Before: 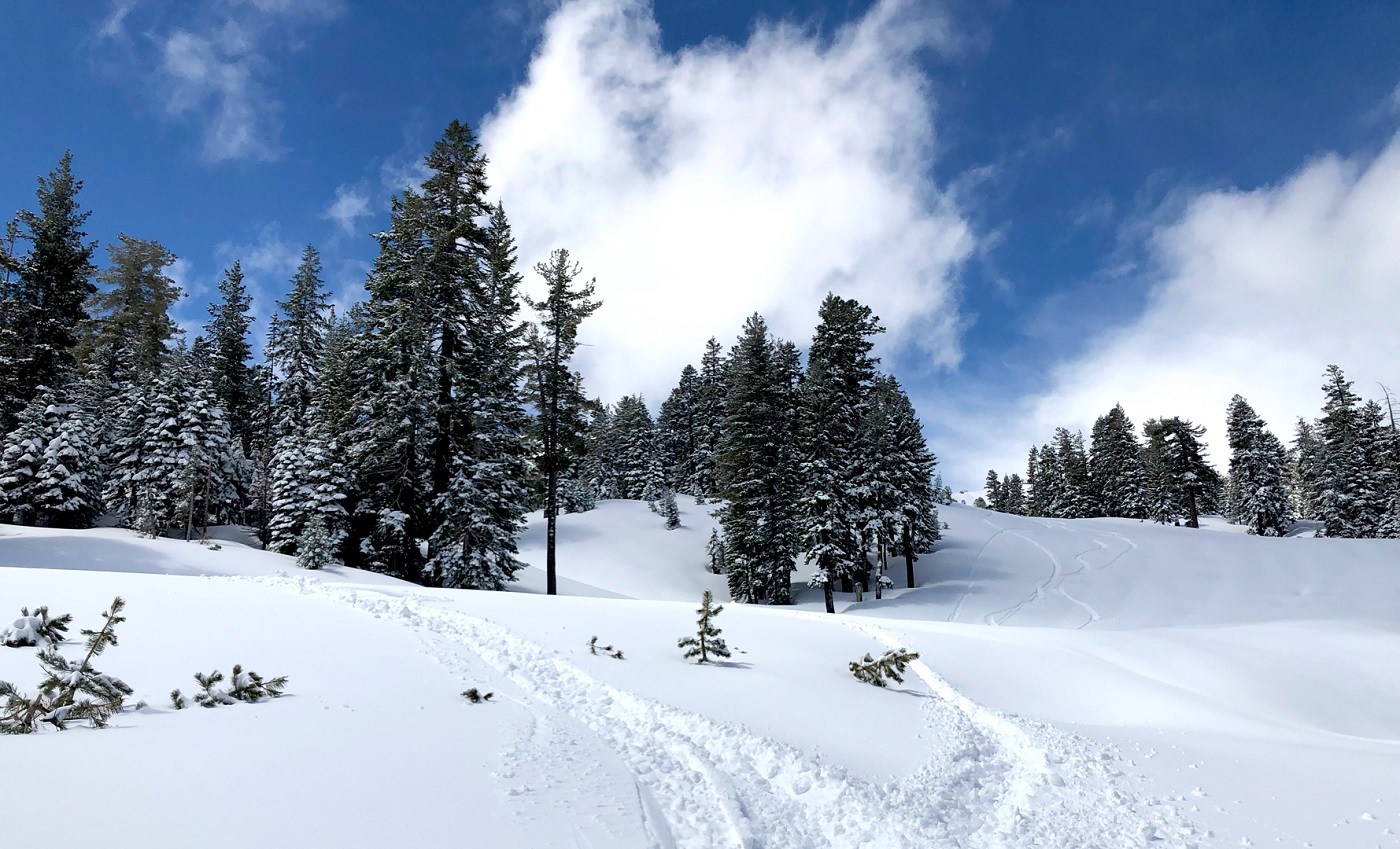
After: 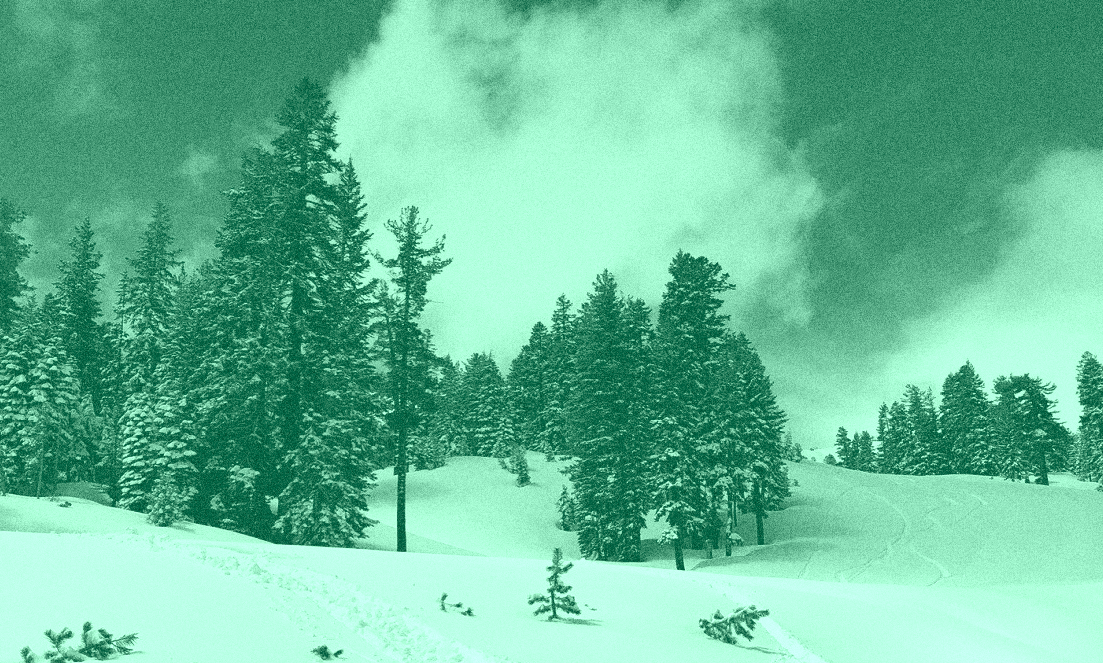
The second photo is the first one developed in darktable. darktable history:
grain: coarseness 14.49 ISO, strength 48.04%, mid-tones bias 35%
colorize: hue 147.6°, saturation 65%, lightness 21.64%
crop and rotate: left 10.77%, top 5.1%, right 10.41%, bottom 16.76%
exposure: black level correction -0.005, exposure 0.622 EV, compensate highlight preservation false
color correction: saturation 1.34
graduated density: hue 238.83°, saturation 50%
color balance rgb: perceptual brilliance grading › highlights 14.29%, perceptual brilliance grading › mid-tones -5.92%, perceptual brilliance grading › shadows -26.83%, global vibrance 31.18%
